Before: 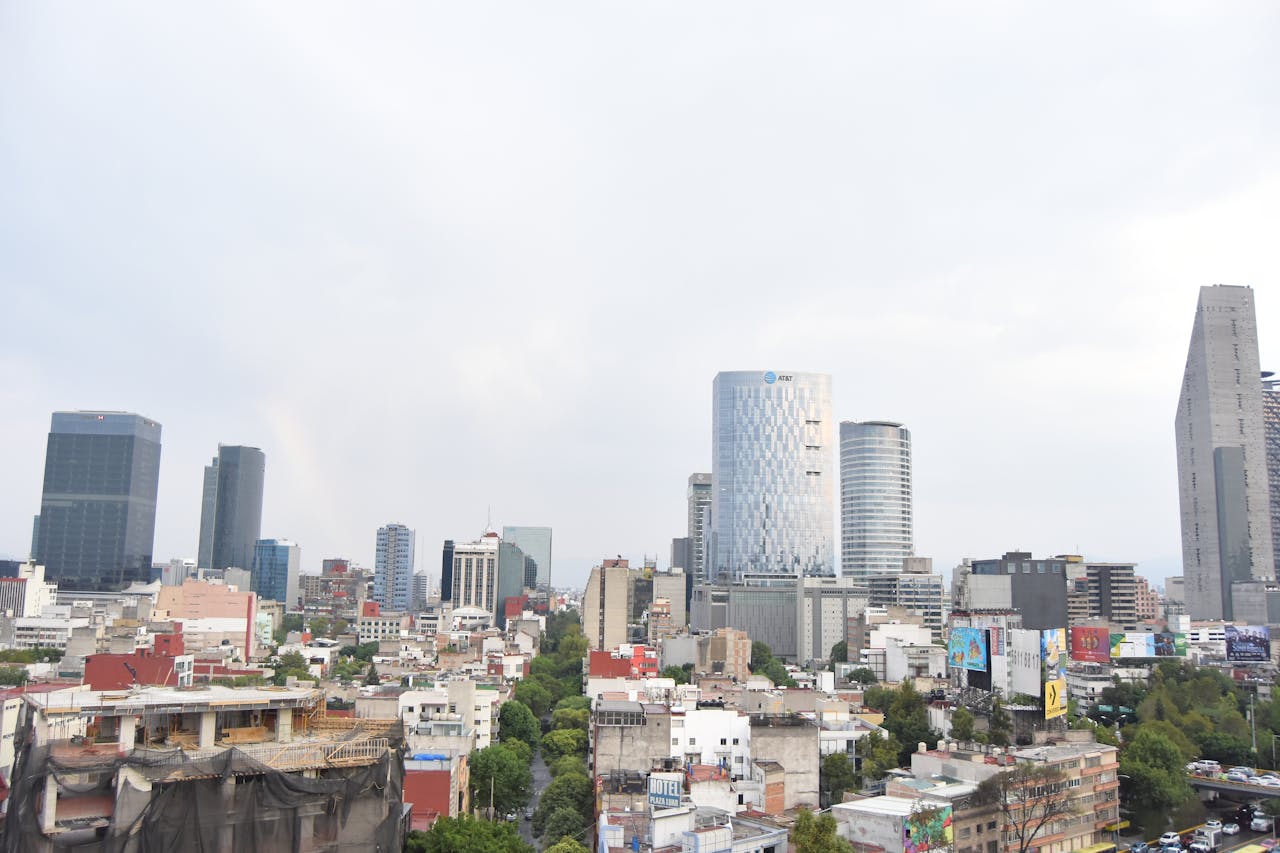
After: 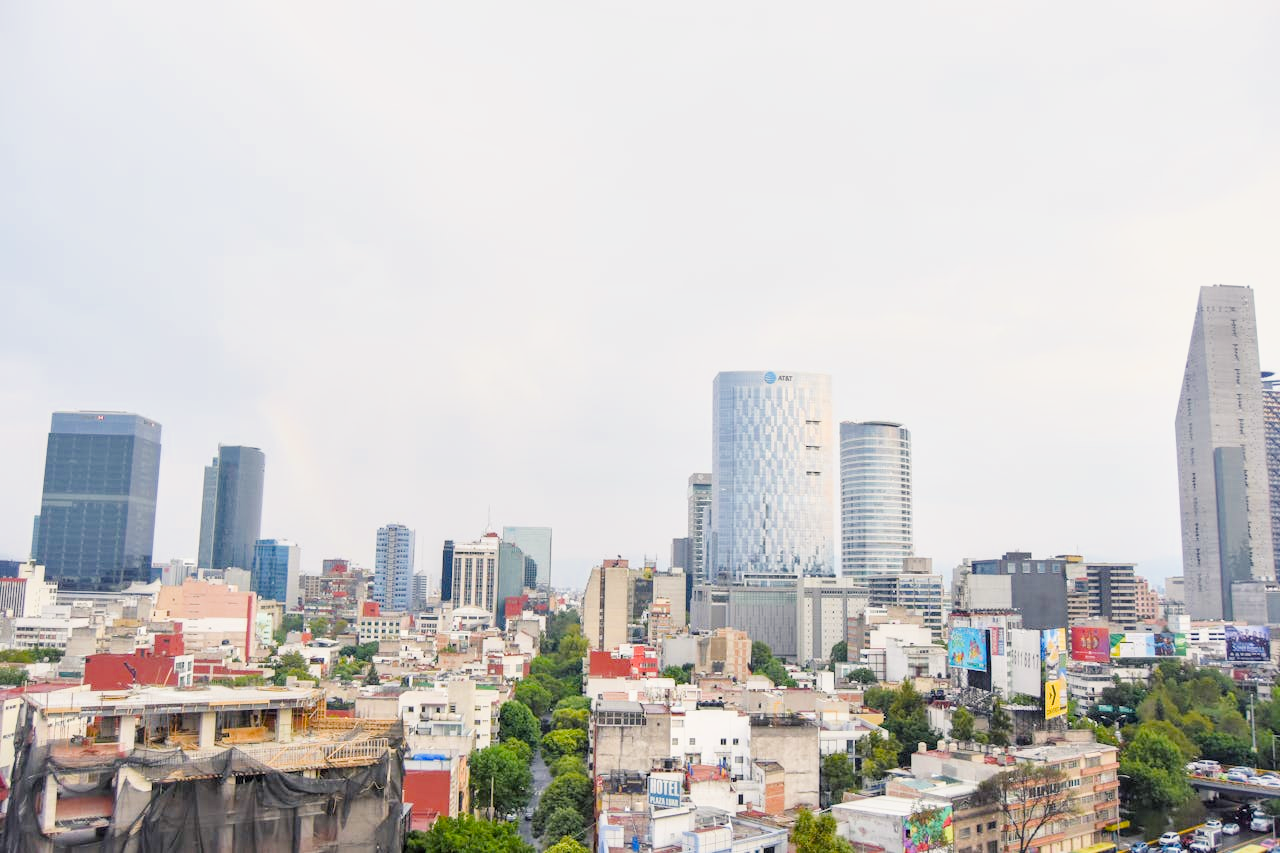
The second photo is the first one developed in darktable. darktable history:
filmic rgb: black relative exposure -7.65 EV, white relative exposure 4.56 EV, hardness 3.61
color balance rgb: shadows lift › chroma 2.025%, shadows lift › hue 247.1°, highlights gain › chroma 1.039%, highlights gain › hue 70.62°, linear chroma grading › shadows 16.004%, perceptual saturation grading › global saturation 19.315%, perceptual brilliance grading › global brilliance 24.727%, global vibrance 23.438%
local contrast: on, module defaults
